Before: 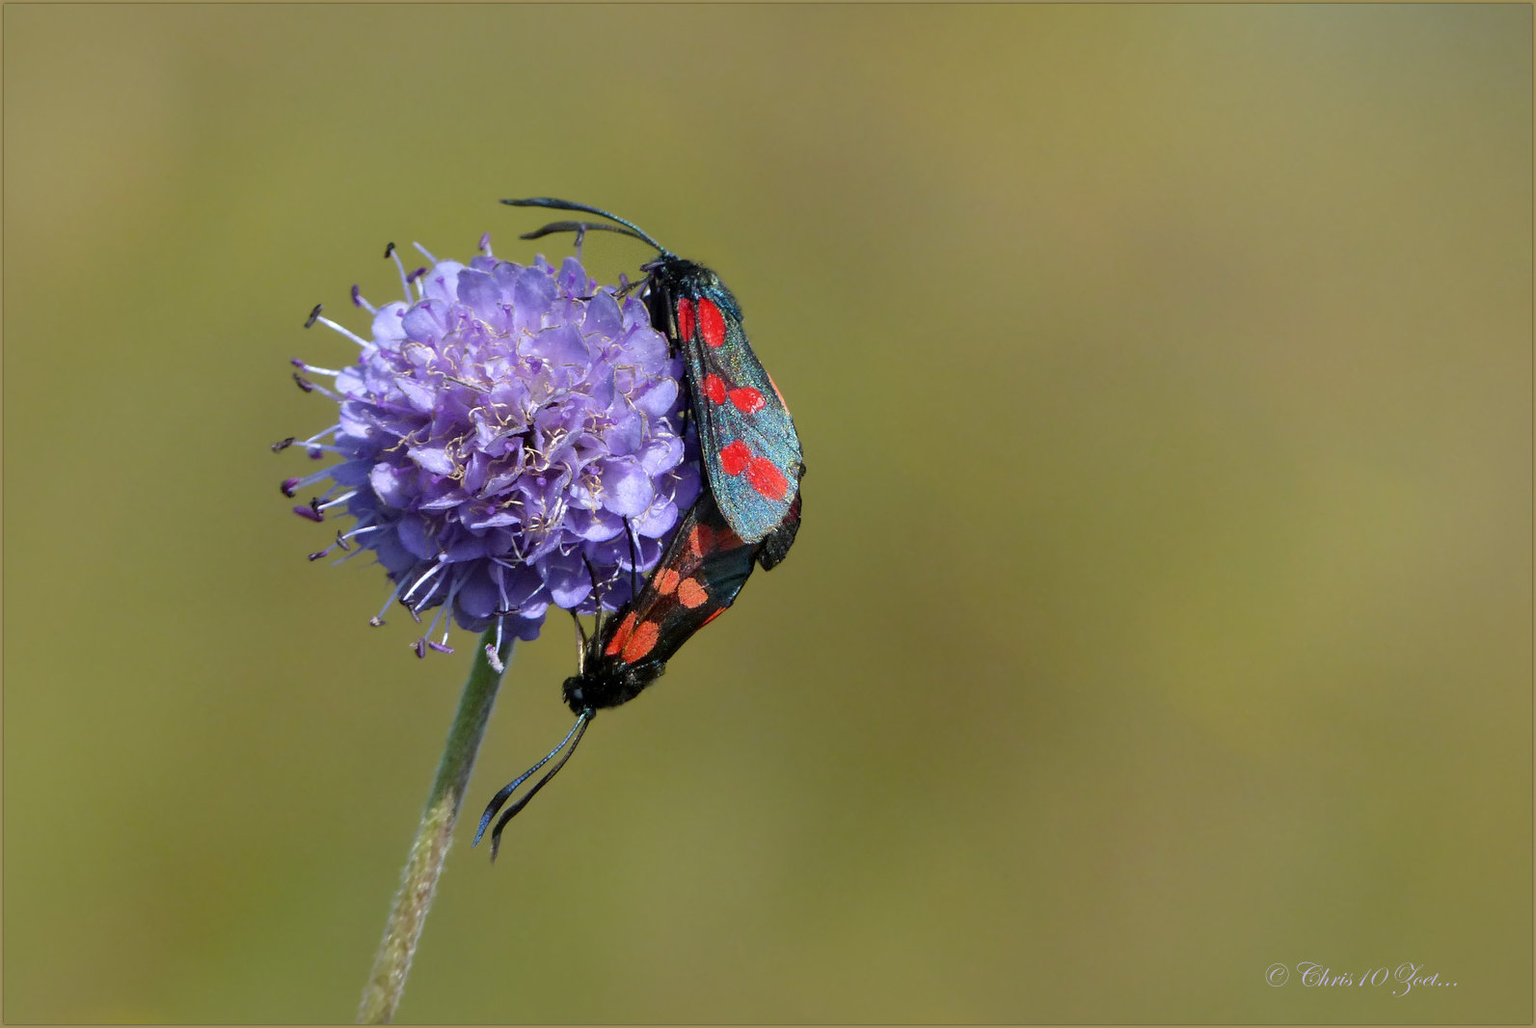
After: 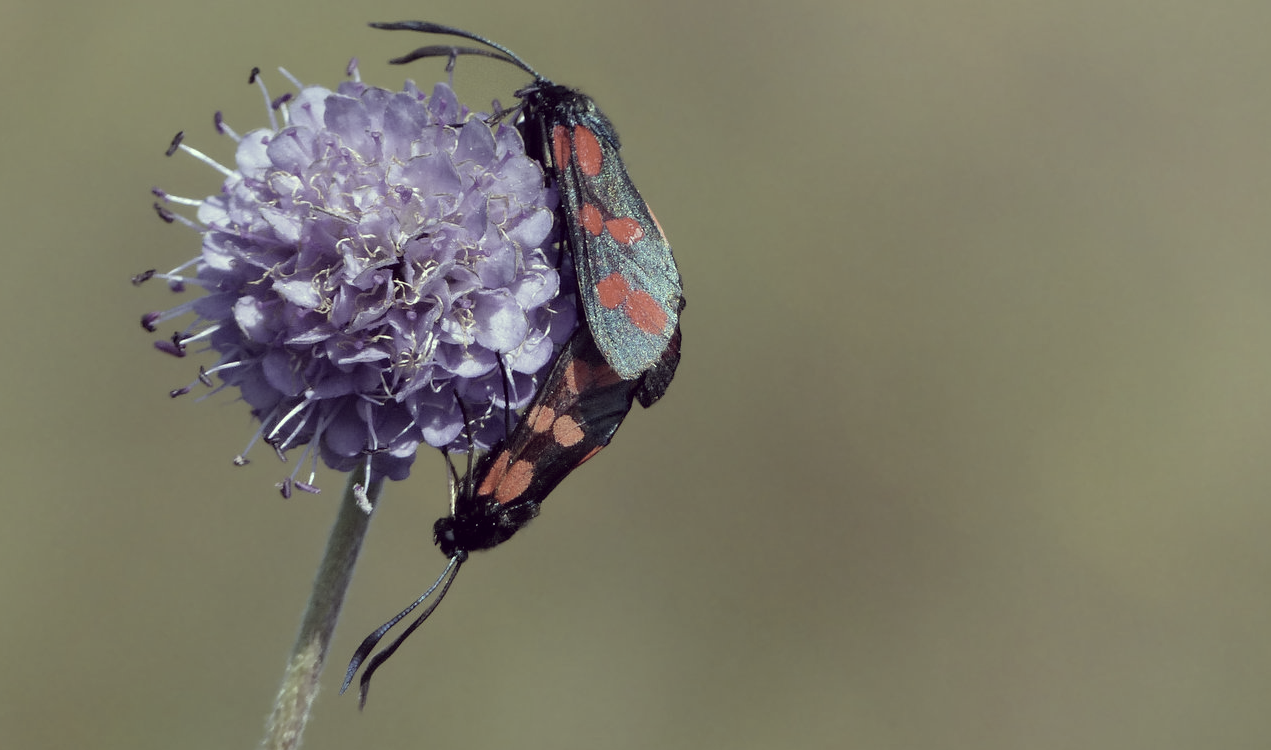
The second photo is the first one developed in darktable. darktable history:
color correction: highlights a* -20.35, highlights b* 20.42, shadows a* 19.93, shadows b* -20.41, saturation 0.417
crop: left 9.441%, top 17.294%, right 10.717%, bottom 12.348%
